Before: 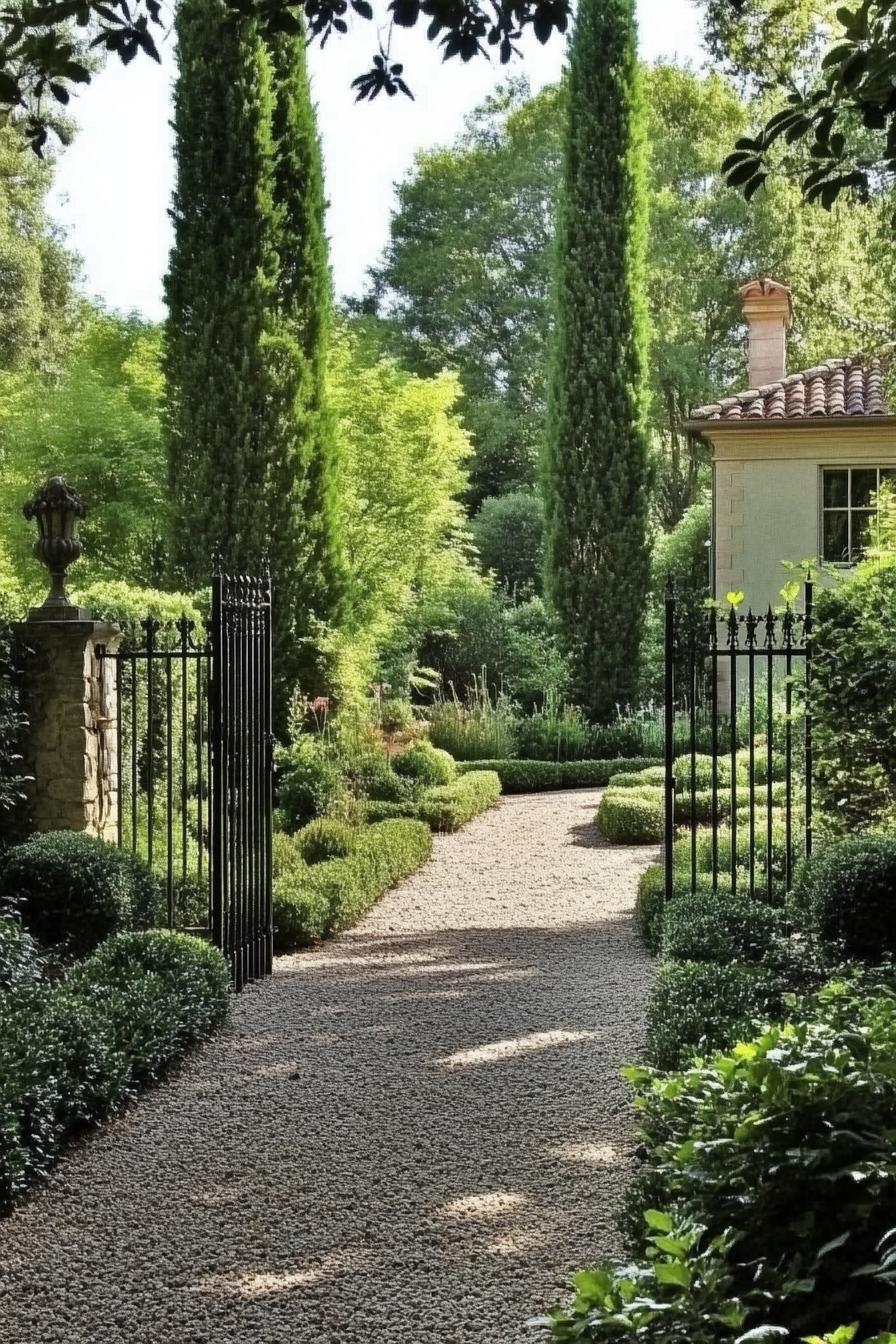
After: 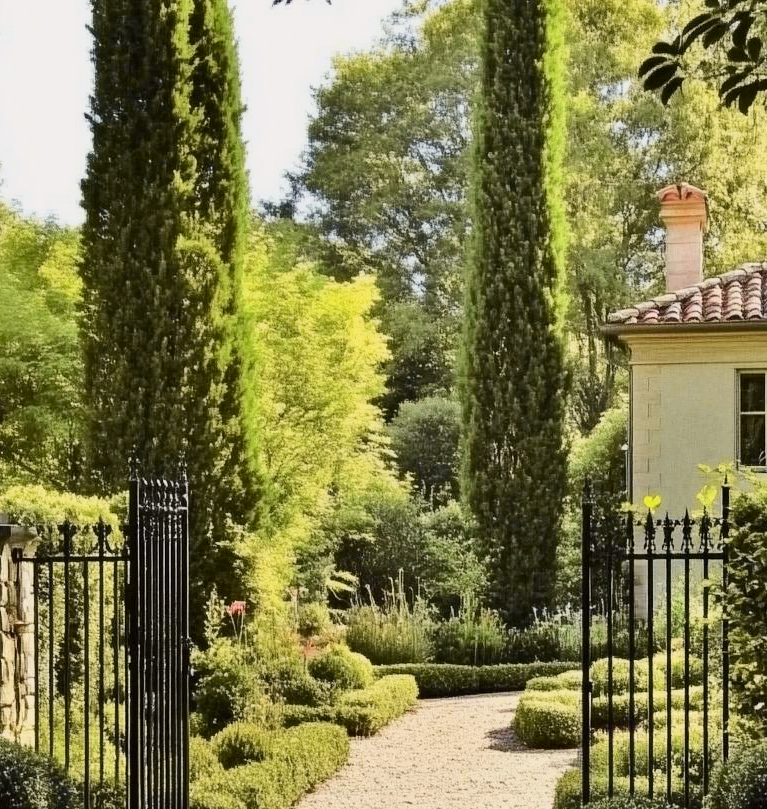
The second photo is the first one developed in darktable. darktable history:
crop and rotate: left 9.367%, top 7.147%, right 4.974%, bottom 32.624%
tone curve: curves: ch0 [(0, 0) (0.239, 0.248) (0.508, 0.606) (0.826, 0.855) (1, 0.945)]; ch1 [(0, 0) (0.401, 0.42) (0.442, 0.47) (0.492, 0.498) (0.511, 0.516) (0.555, 0.586) (0.681, 0.739) (1, 1)]; ch2 [(0, 0) (0.411, 0.433) (0.5, 0.504) (0.545, 0.574) (1, 1)], color space Lab, independent channels, preserve colors none
